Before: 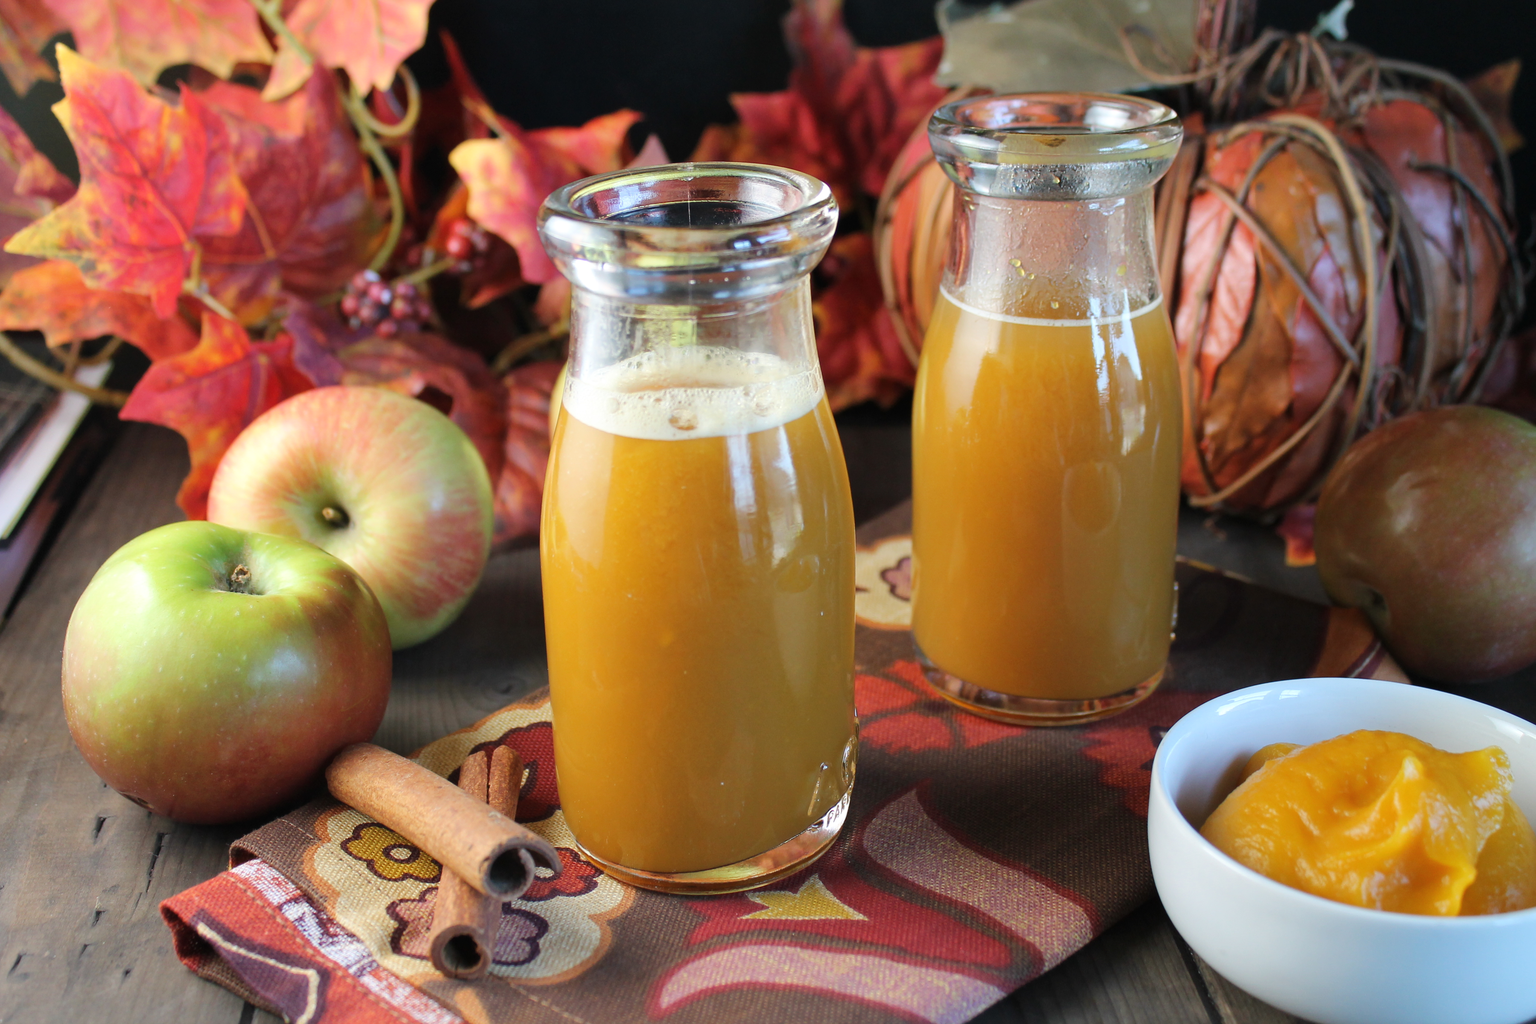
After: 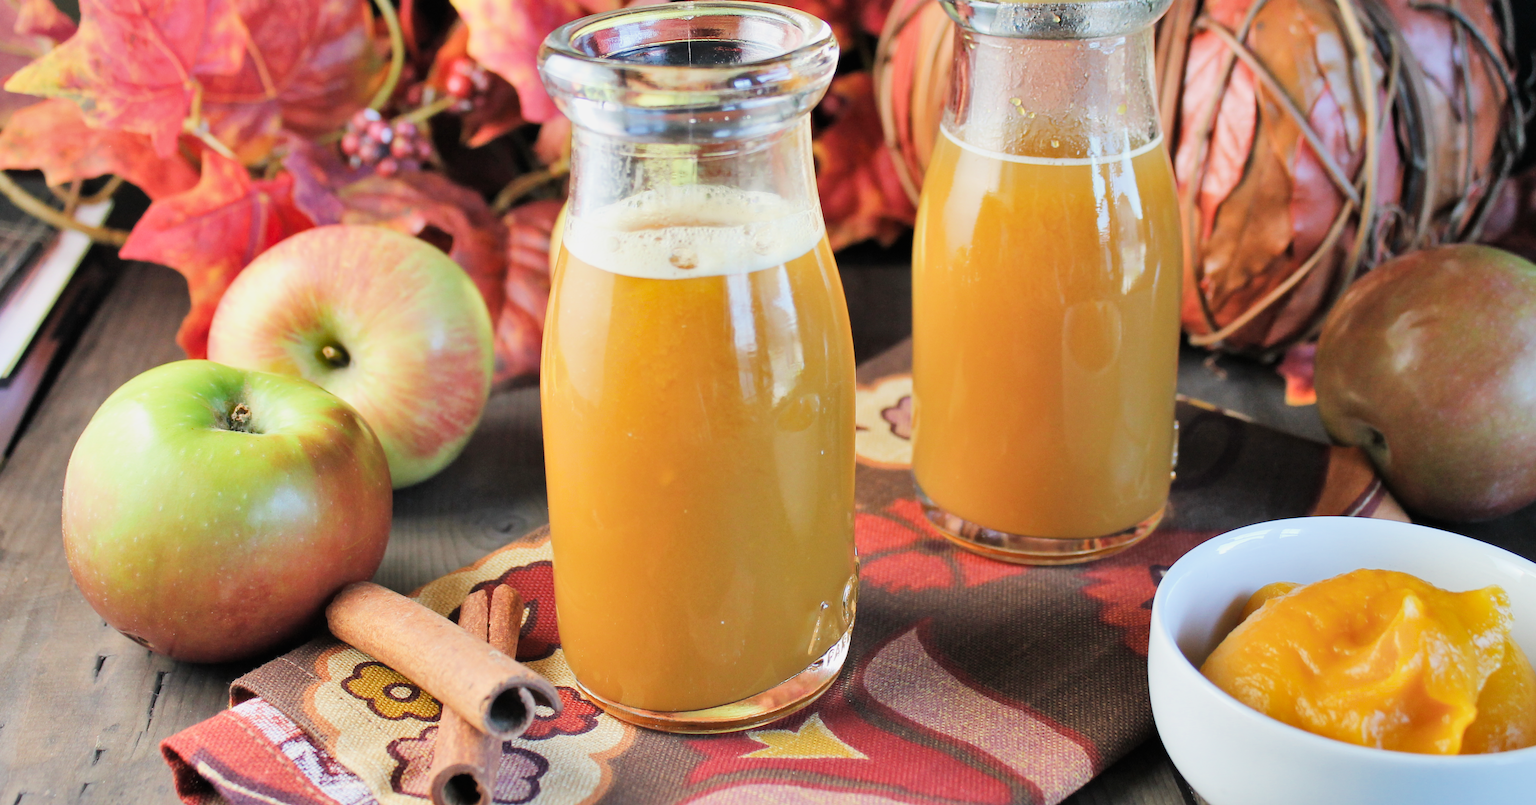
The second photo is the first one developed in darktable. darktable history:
crop and rotate: top 15.774%, bottom 5.506%
exposure: black level correction 0, exposure 1.2 EV, compensate exposure bias true, compensate highlight preservation false
rotate and perspective: automatic cropping original format, crop left 0, crop top 0
shadows and highlights: low approximation 0.01, soften with gaussian
tone equalizer: on, module defaults
filmic rgb: black relative exposure -7.65 EV, white relative exposure 4.56 EV, hardness 3.61
